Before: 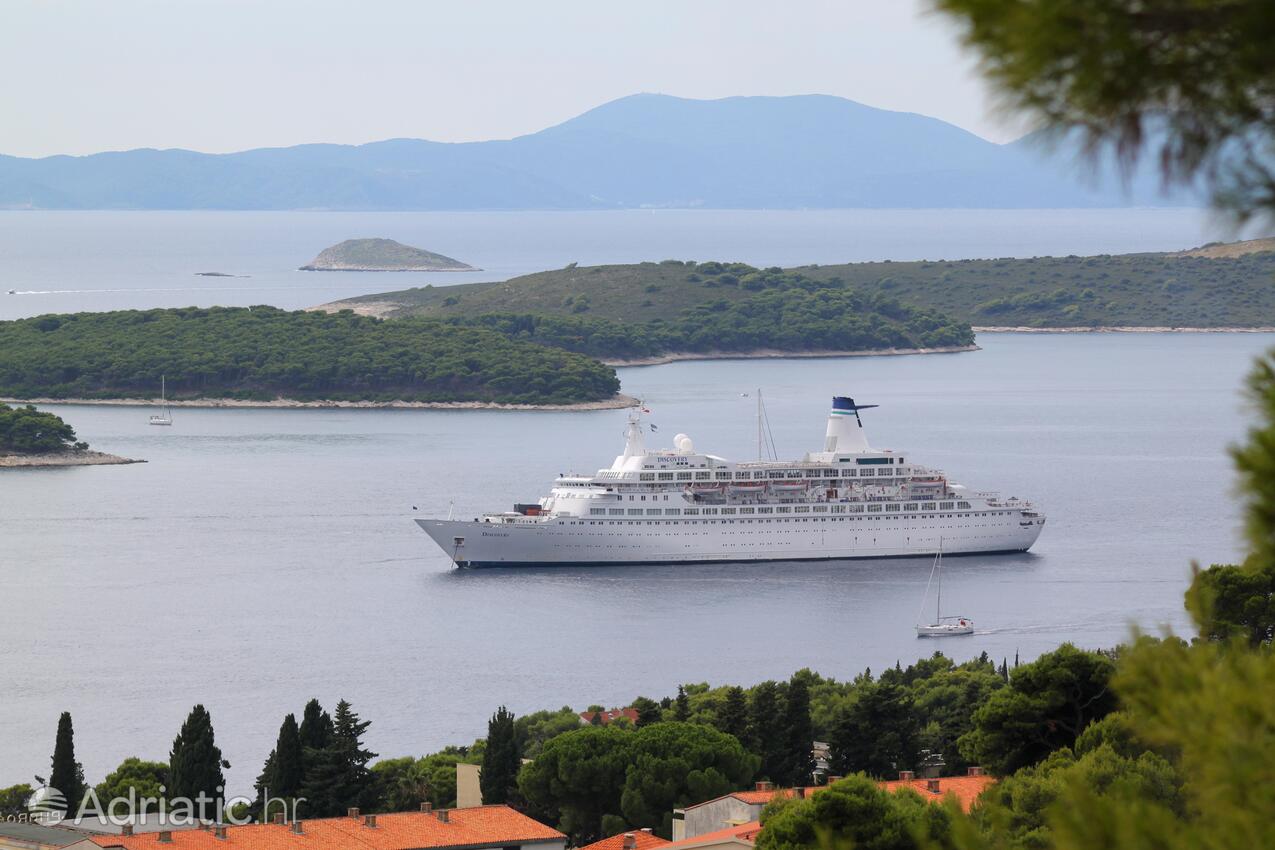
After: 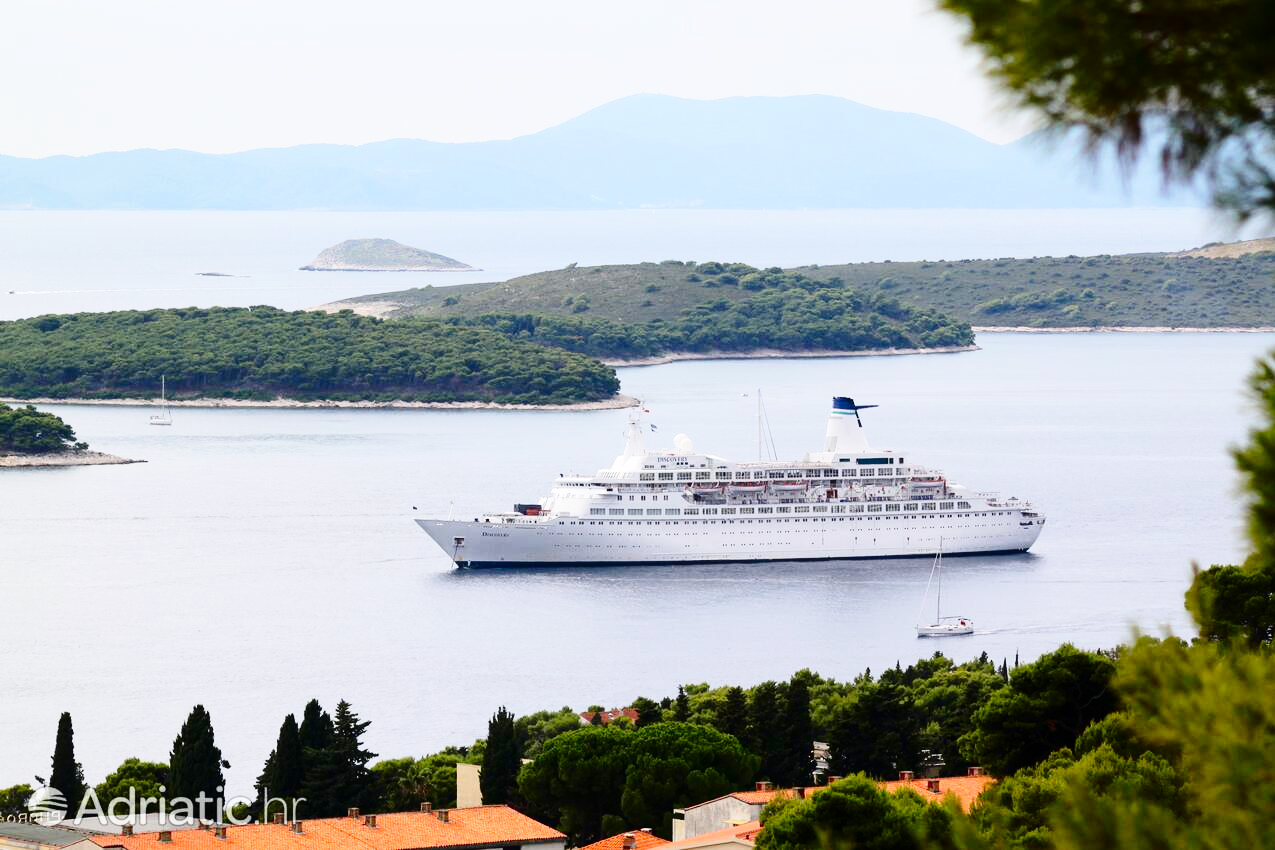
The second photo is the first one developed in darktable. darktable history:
contrast brightness saturation: contrast 0.201, brightness -0.111, saturation 0.1
levels: levels [0, 0.499, 1]
base curve: curves: ch0 [(0, 0) (0.028, 0.03) (0.121, 0.232) (0.46, 0.748) (0.859, 0.968) (1, 1)], preserve colors none
